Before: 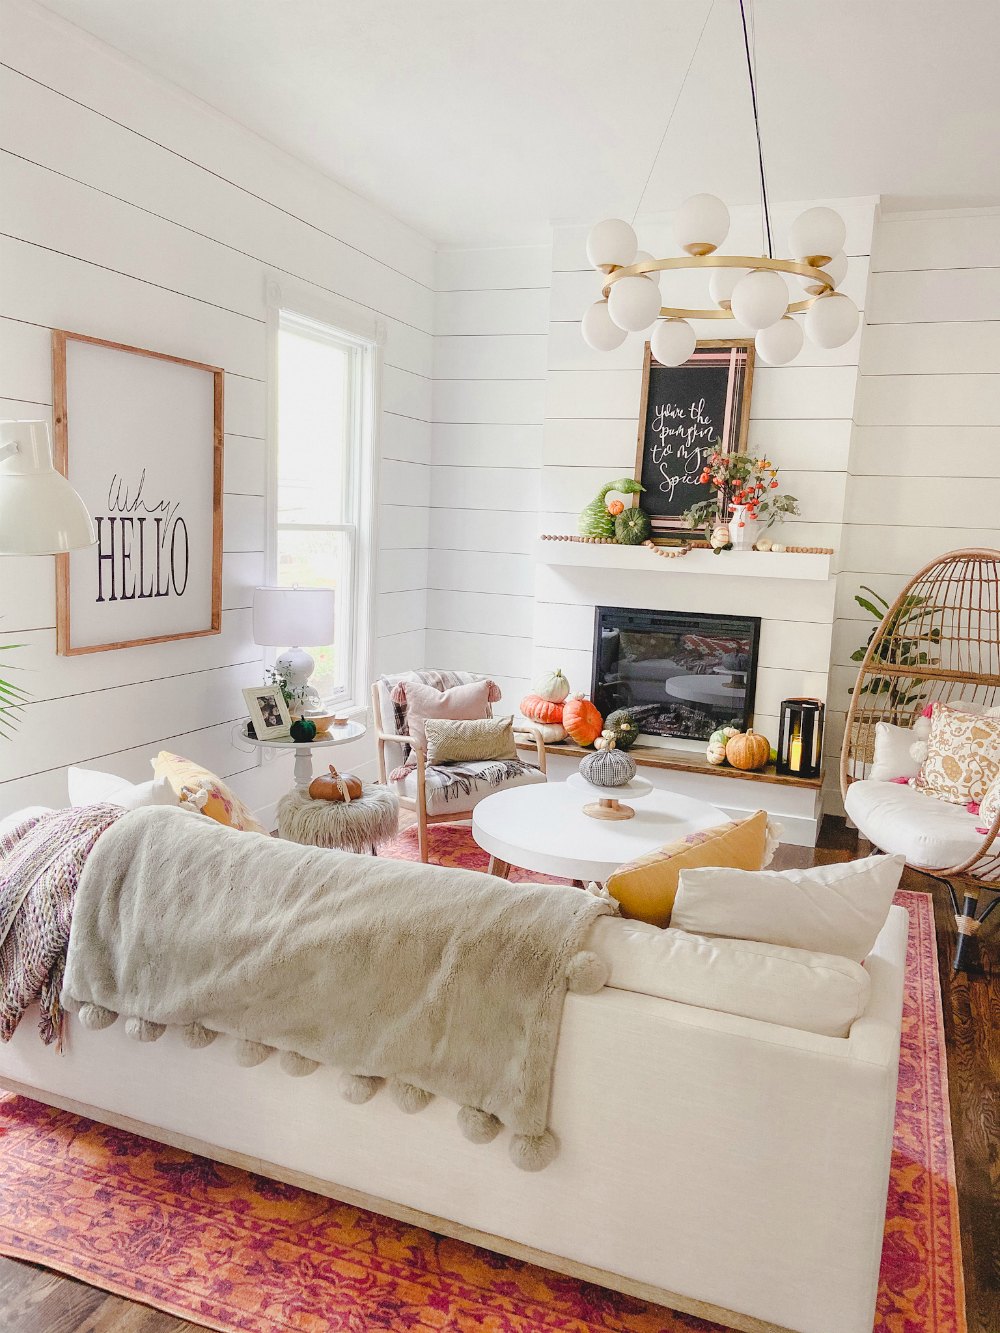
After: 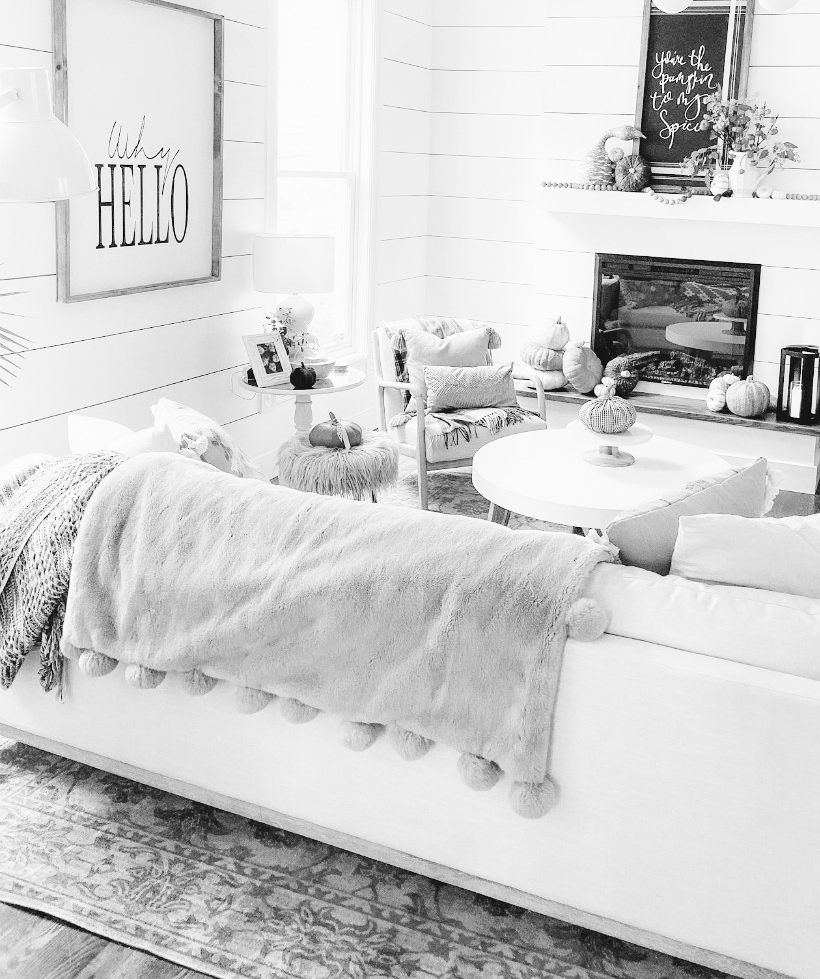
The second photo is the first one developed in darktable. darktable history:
base curve: curves: ch0 [(0, 0) (0.028, 0.03) (0.121, 0.232) (0.46, 0.748) (0.859, 0.968) (1, 1)], preserve colors none
crop: top 26.531%, right 17.959%
monochrome: size 3.1
